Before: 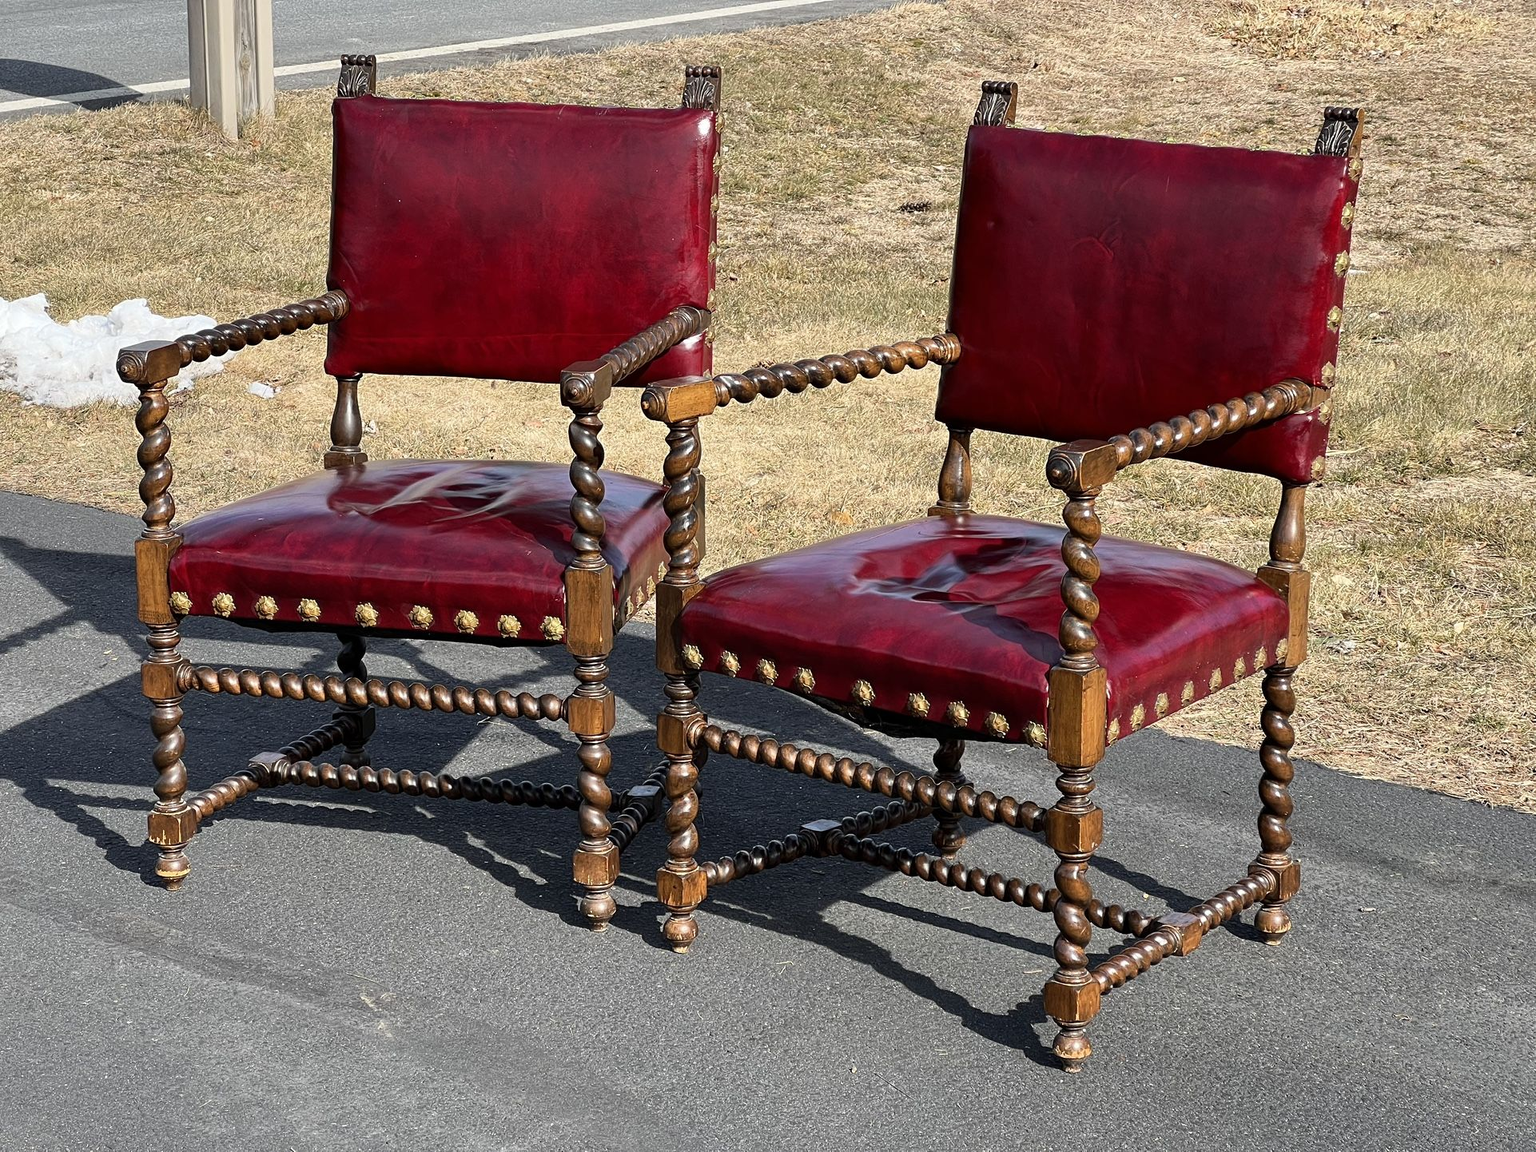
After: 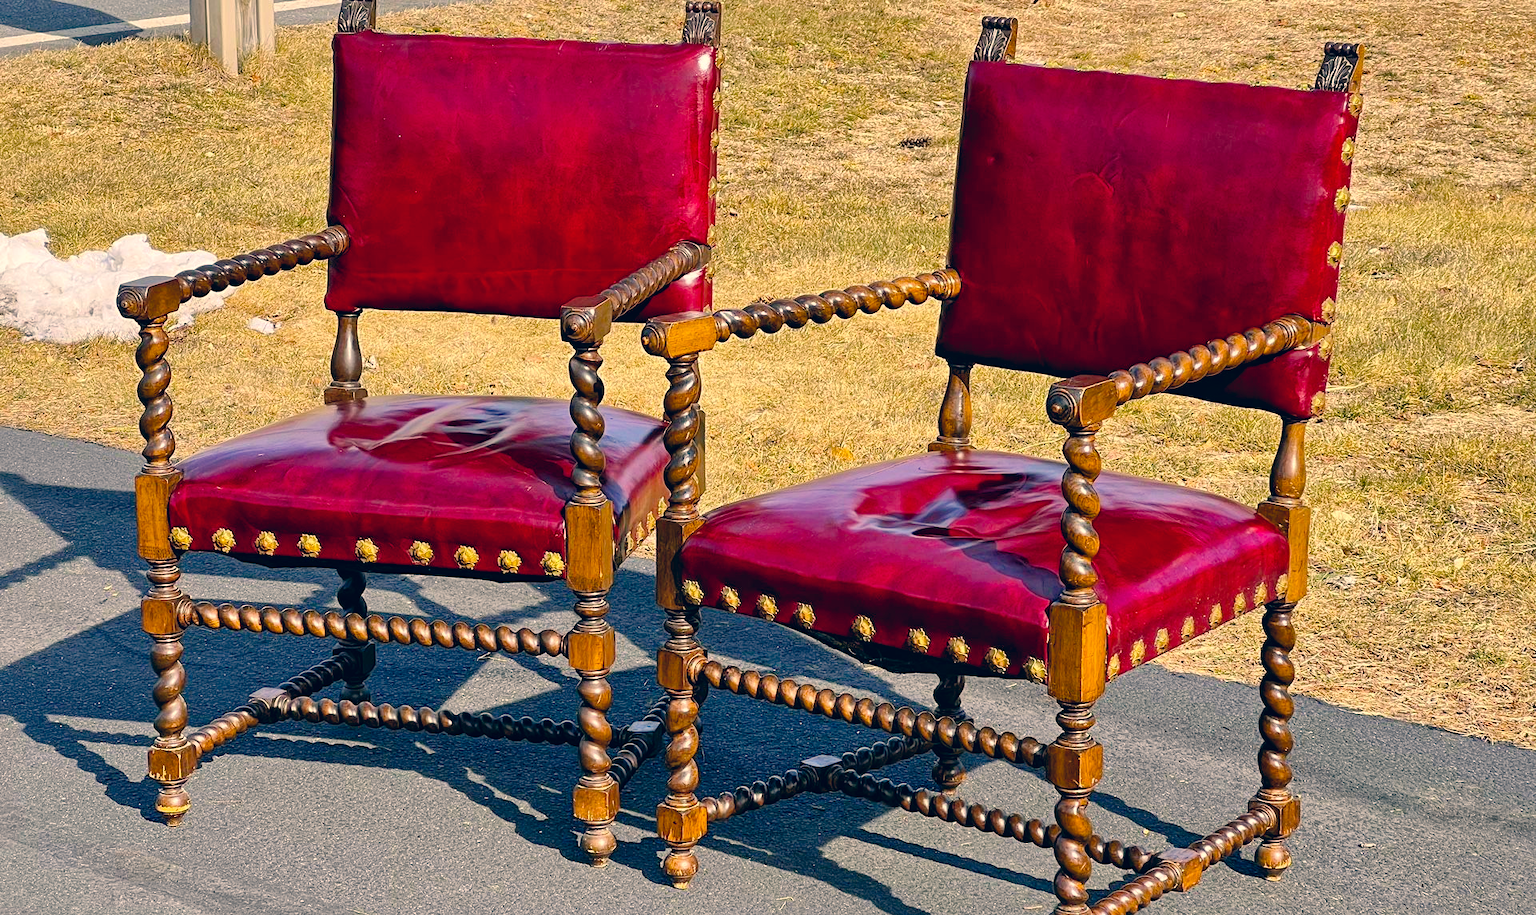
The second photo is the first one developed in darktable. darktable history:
tone curve: curves: ch0 [(0, 0.01) (0.052, 0.045) (0.136, 0.133) (0.29, 0.332) (0.453, 0.531) (0.676, 0.751) (0.89, 0.919) (1, 1)]; ch1 [(0, 0) (0.094, 0.081) (0.285, 0.299) (0.385, 0.403) (0.446, 0.443) (0.502, 0.5) (0.544, 0.552) (0.589, 0.612) (0.722, 0.728) (1, 1)]; ch2 [(0, 0) (0.257, 0.217) (0.43, 0.421) (0.498, 0.507) (0.531, 0.544) (0.56, 0.579) (0.625, 0.642) (1, 1)], preserve colors none
crop and rotate: top 5.648%, bottom 14.833%
color balance rgb: perceptual saturation grading › global saturation 19.44%, global vibrance 32.852%
local contrast: mode bilateral grid, contrast 27, coarseness 16, detail 116%, midtone range 0.2
color correction: highlights a* 10.3, highlights b* 14.6, shadows a* -10.18, shadows b* -15.12
shadows and highlights: on, module defaults
